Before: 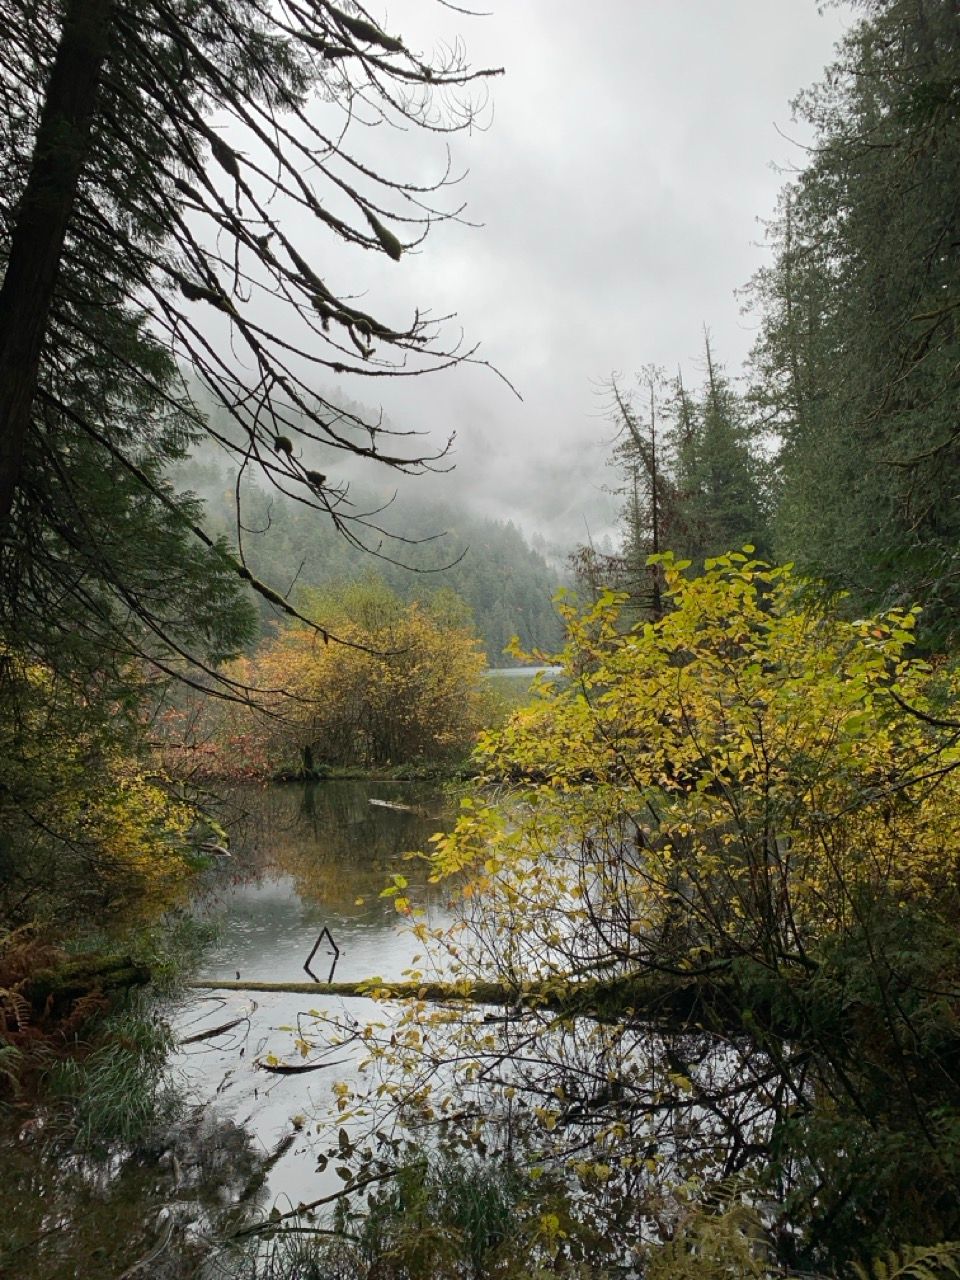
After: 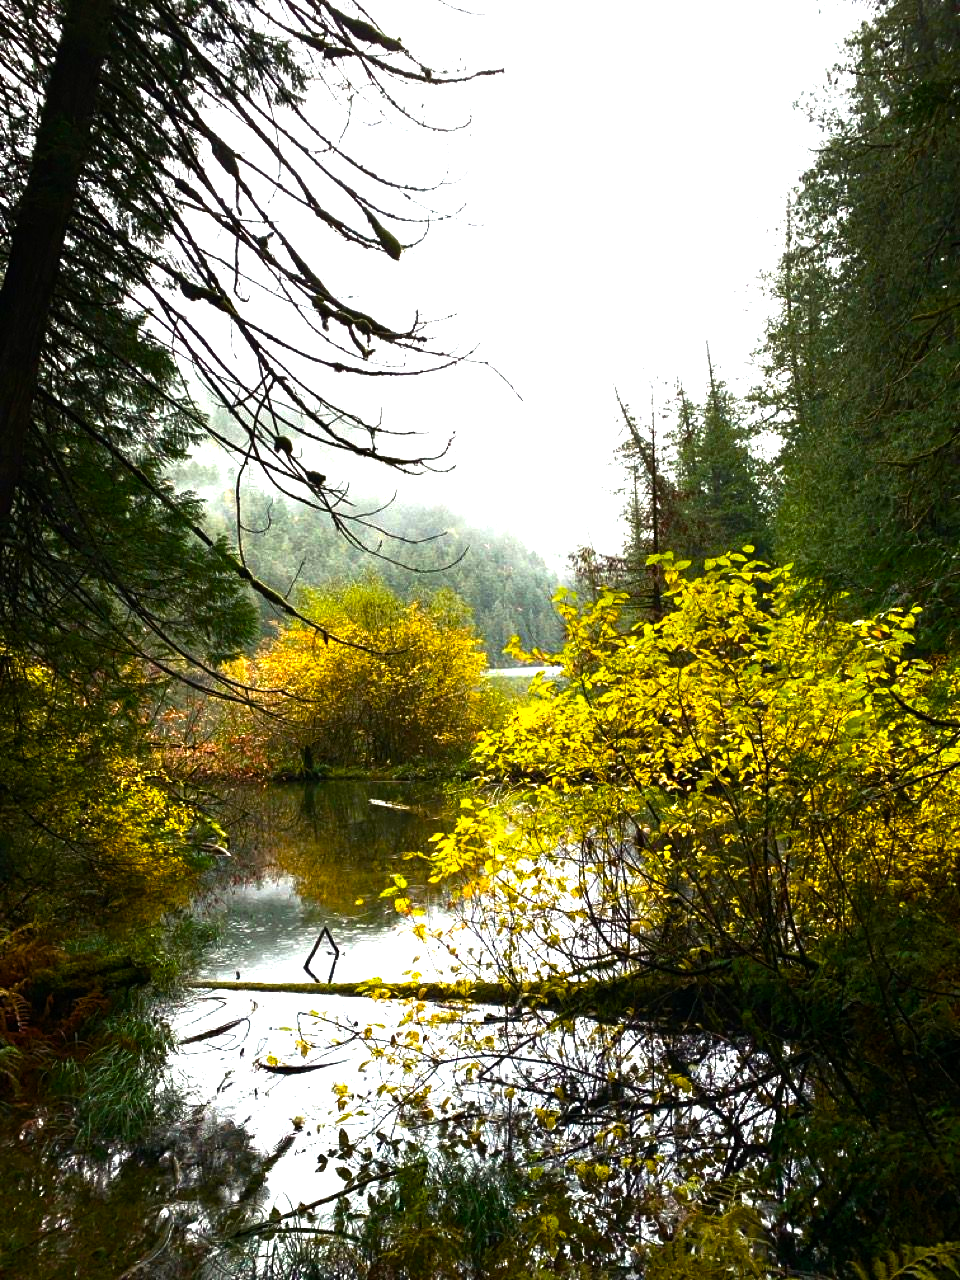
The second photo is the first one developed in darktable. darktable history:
color balance rgb: perceptual saturation grading › global saturation 40.678%, perceptual saturation grading › highlights -50.605%, perceptual saturation grading › shadows 30.471%, perceptual brilliance grading › highlights 74.378%, perceptual brilliance grading › shadows -29.616%, global vibrance 45.519%
